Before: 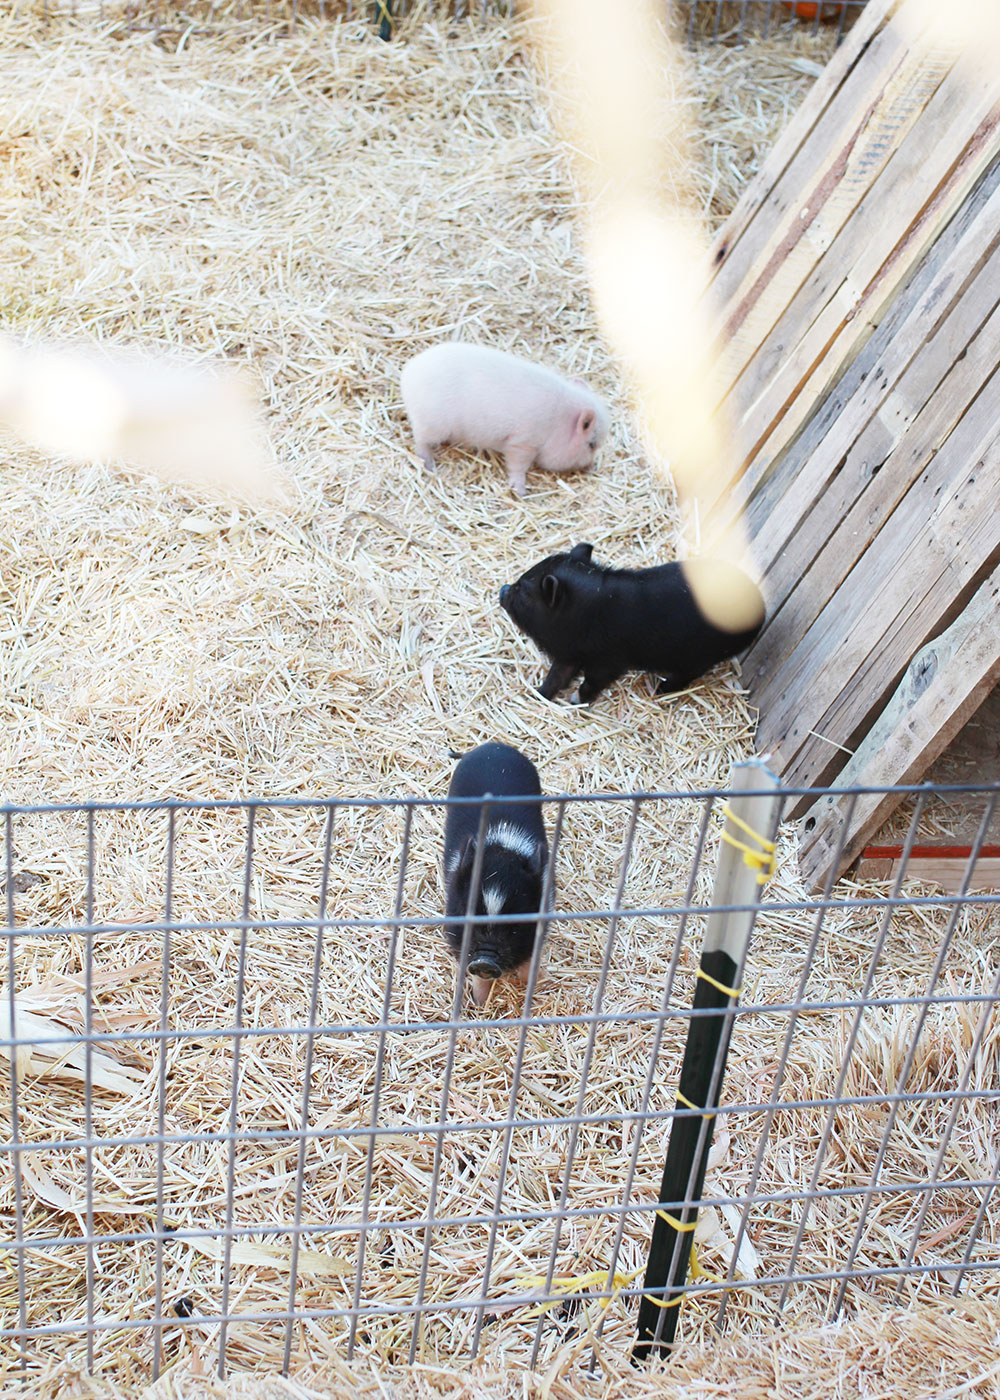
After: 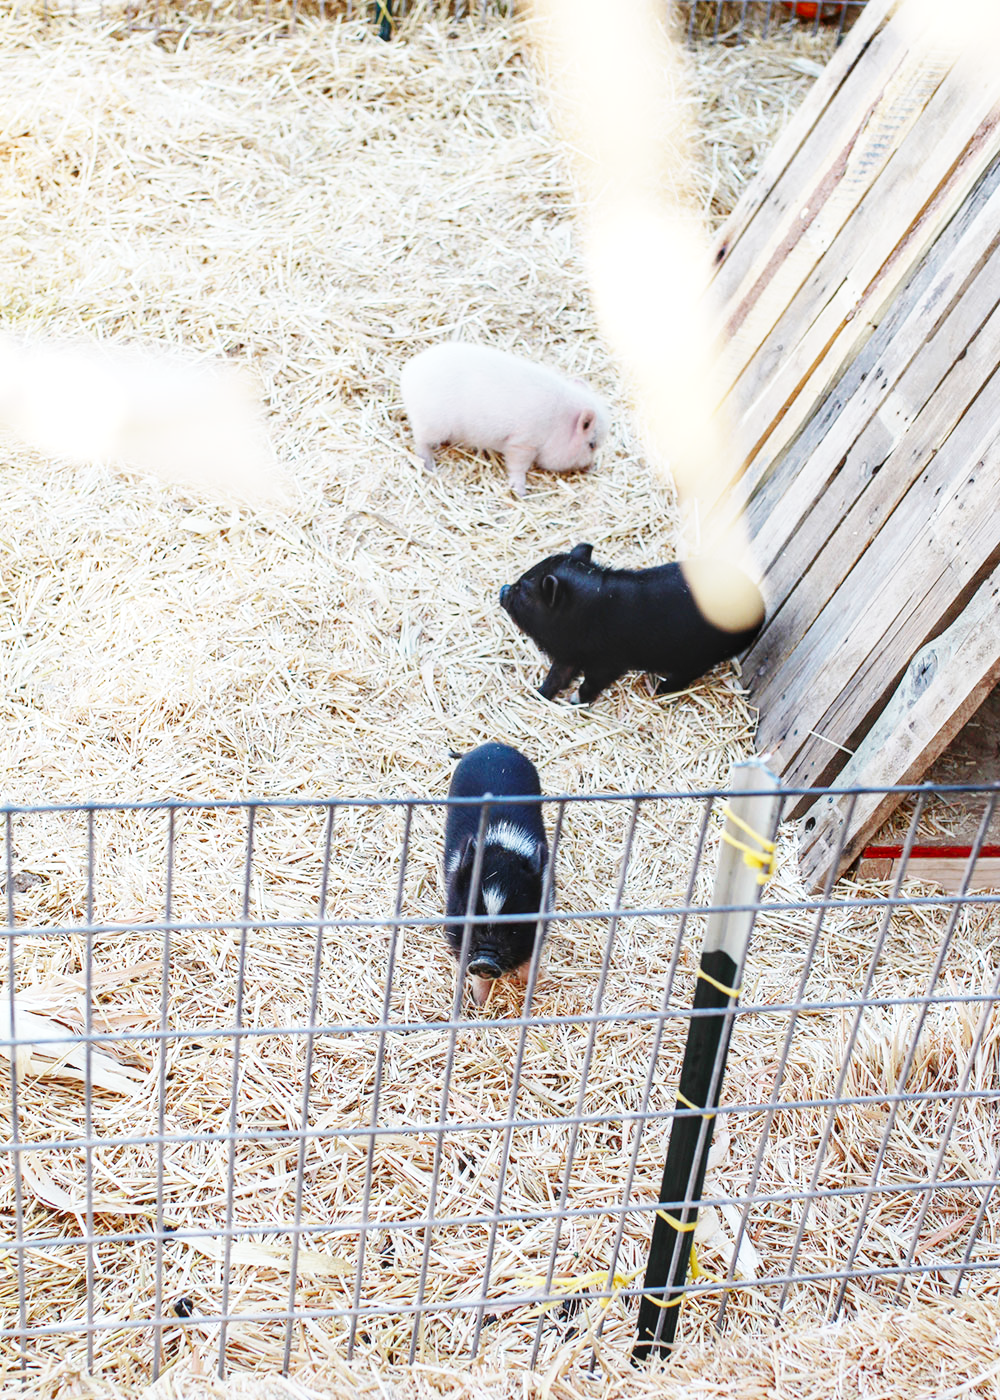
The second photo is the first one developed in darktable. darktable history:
base curve: curves: ch0 [(0, 0) (0.032, 0.025) (0.121, 0.166) (0.206, 0.329) (0.605, 0.79) (1, 1)], preserve colors none
local contrast: on, module defaults
